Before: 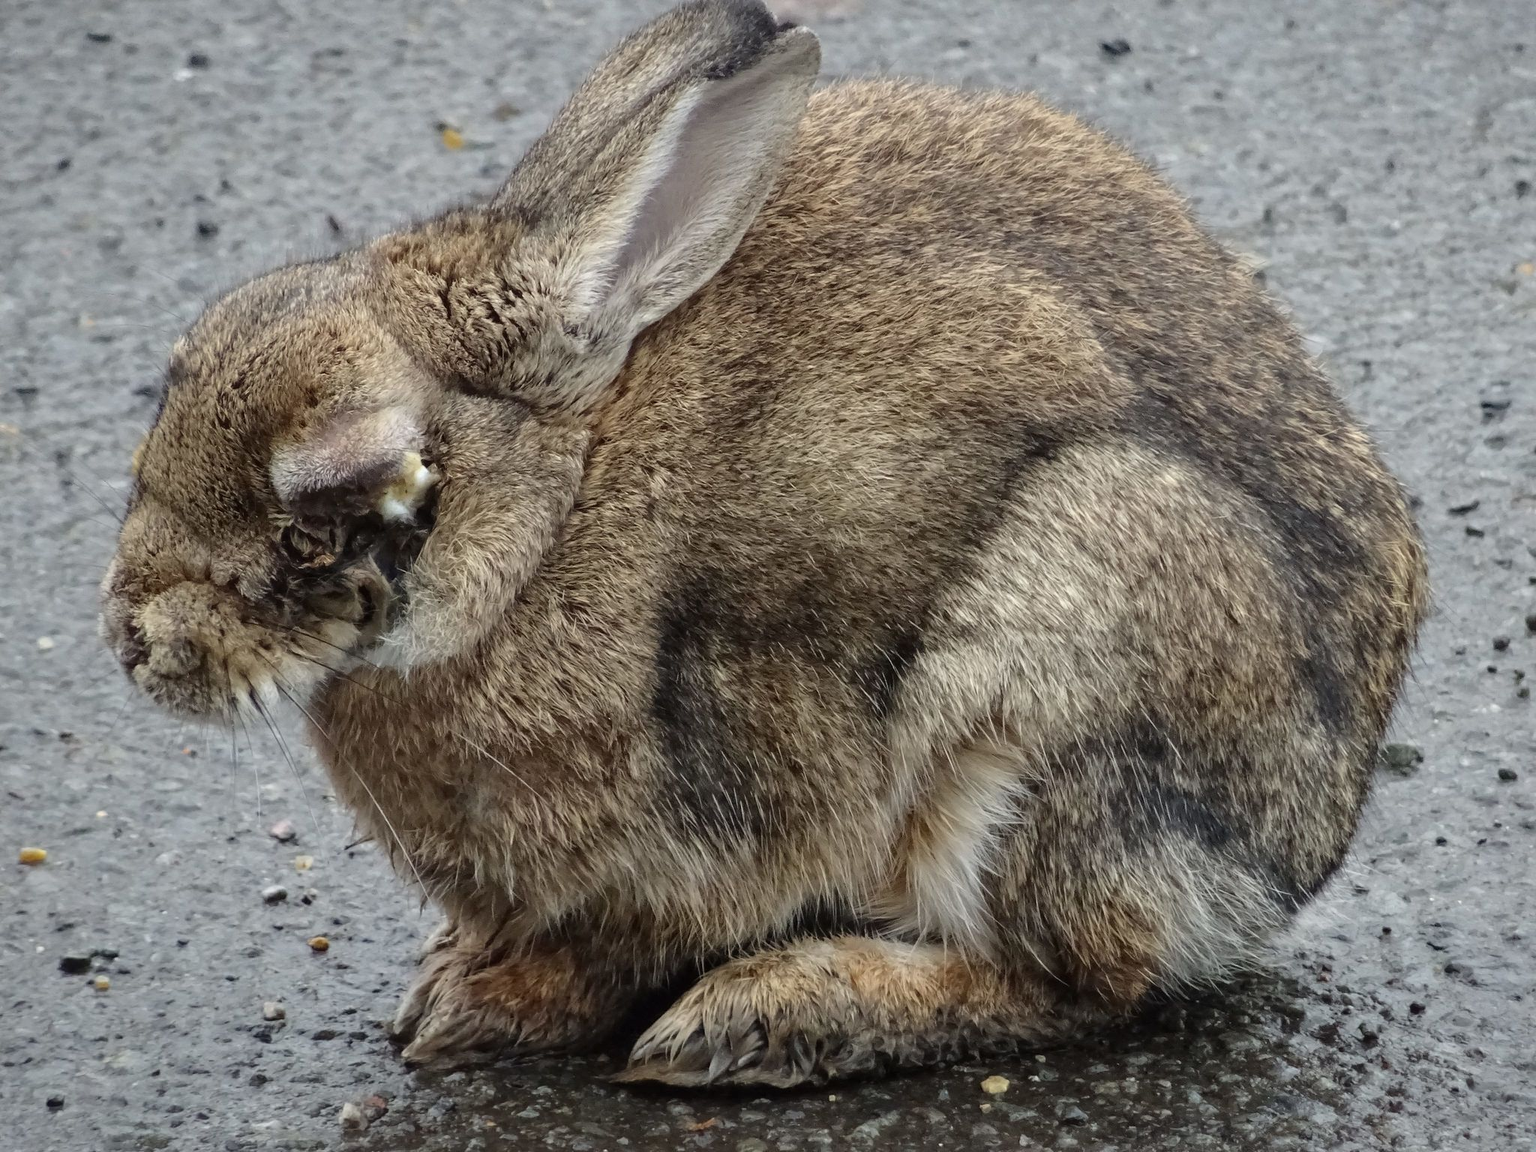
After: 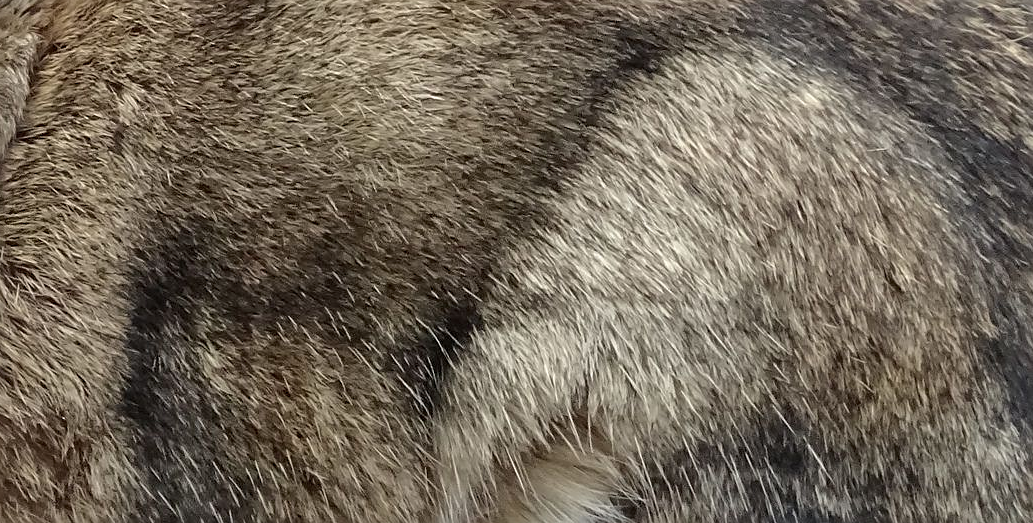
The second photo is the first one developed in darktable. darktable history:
crop: left 36.58%, top 35.161%, right 12.961%, bottom 30.755%
shadows and highlights: low approximation 0.01, soften with gaussian
sharpen: on, module defaults
